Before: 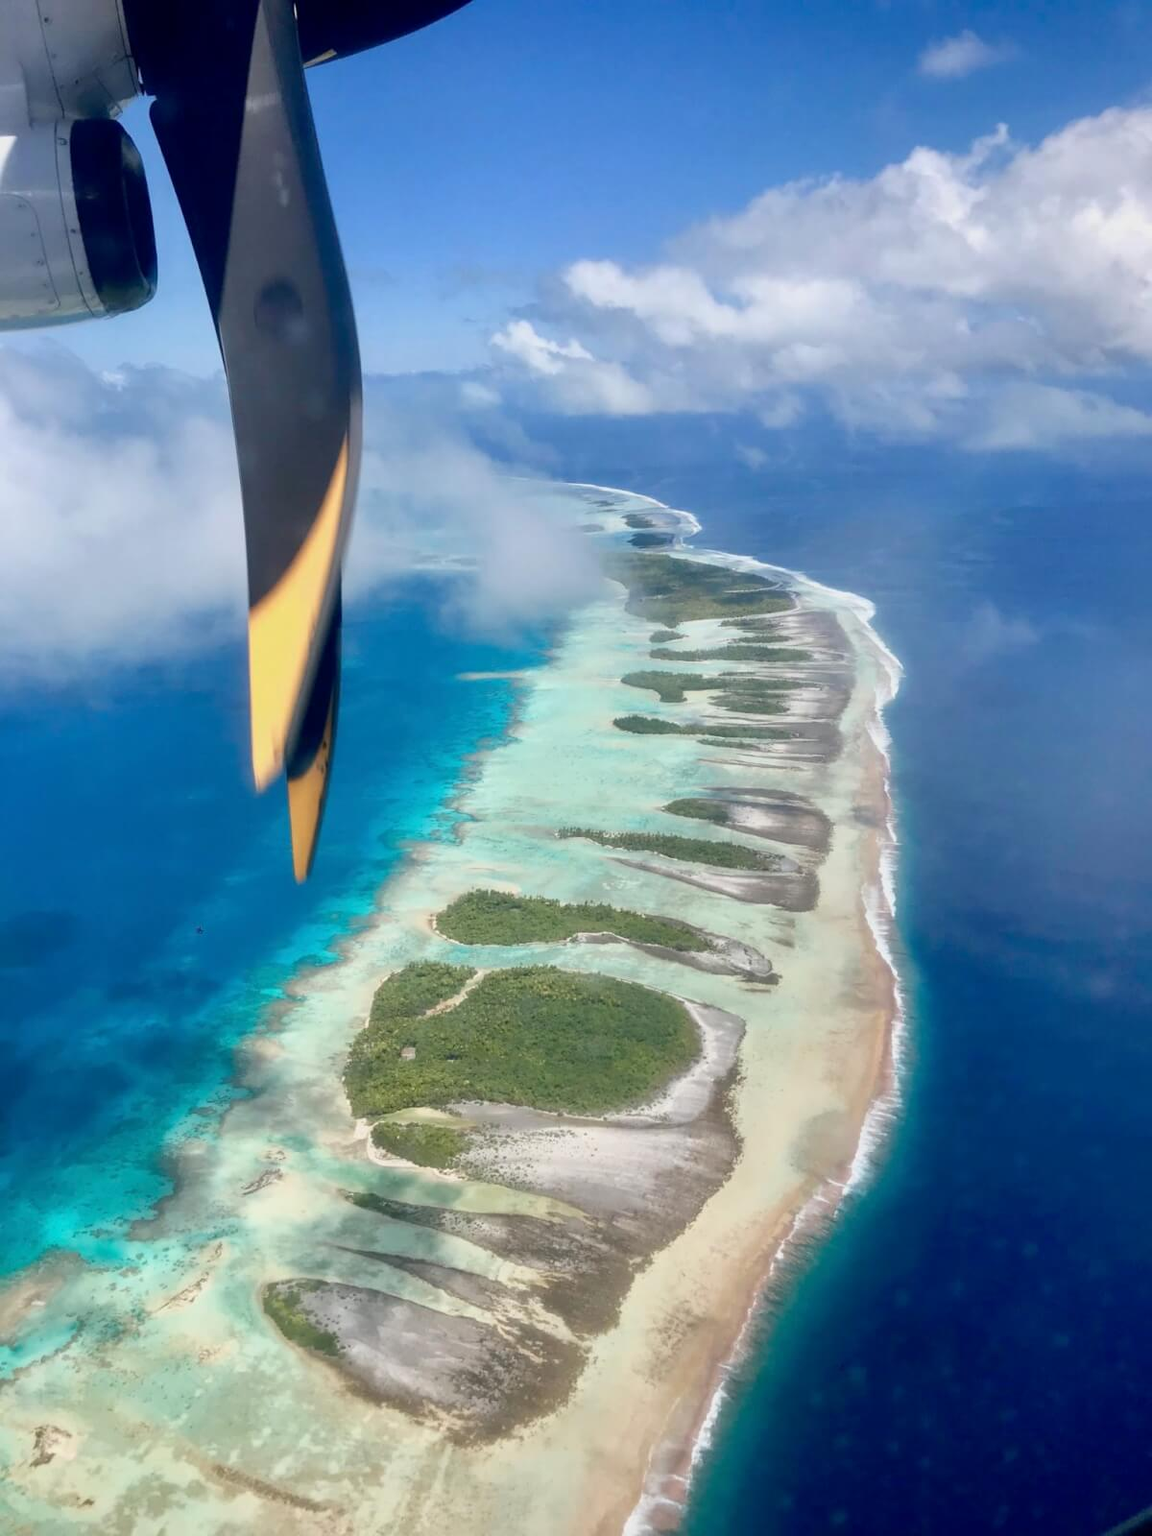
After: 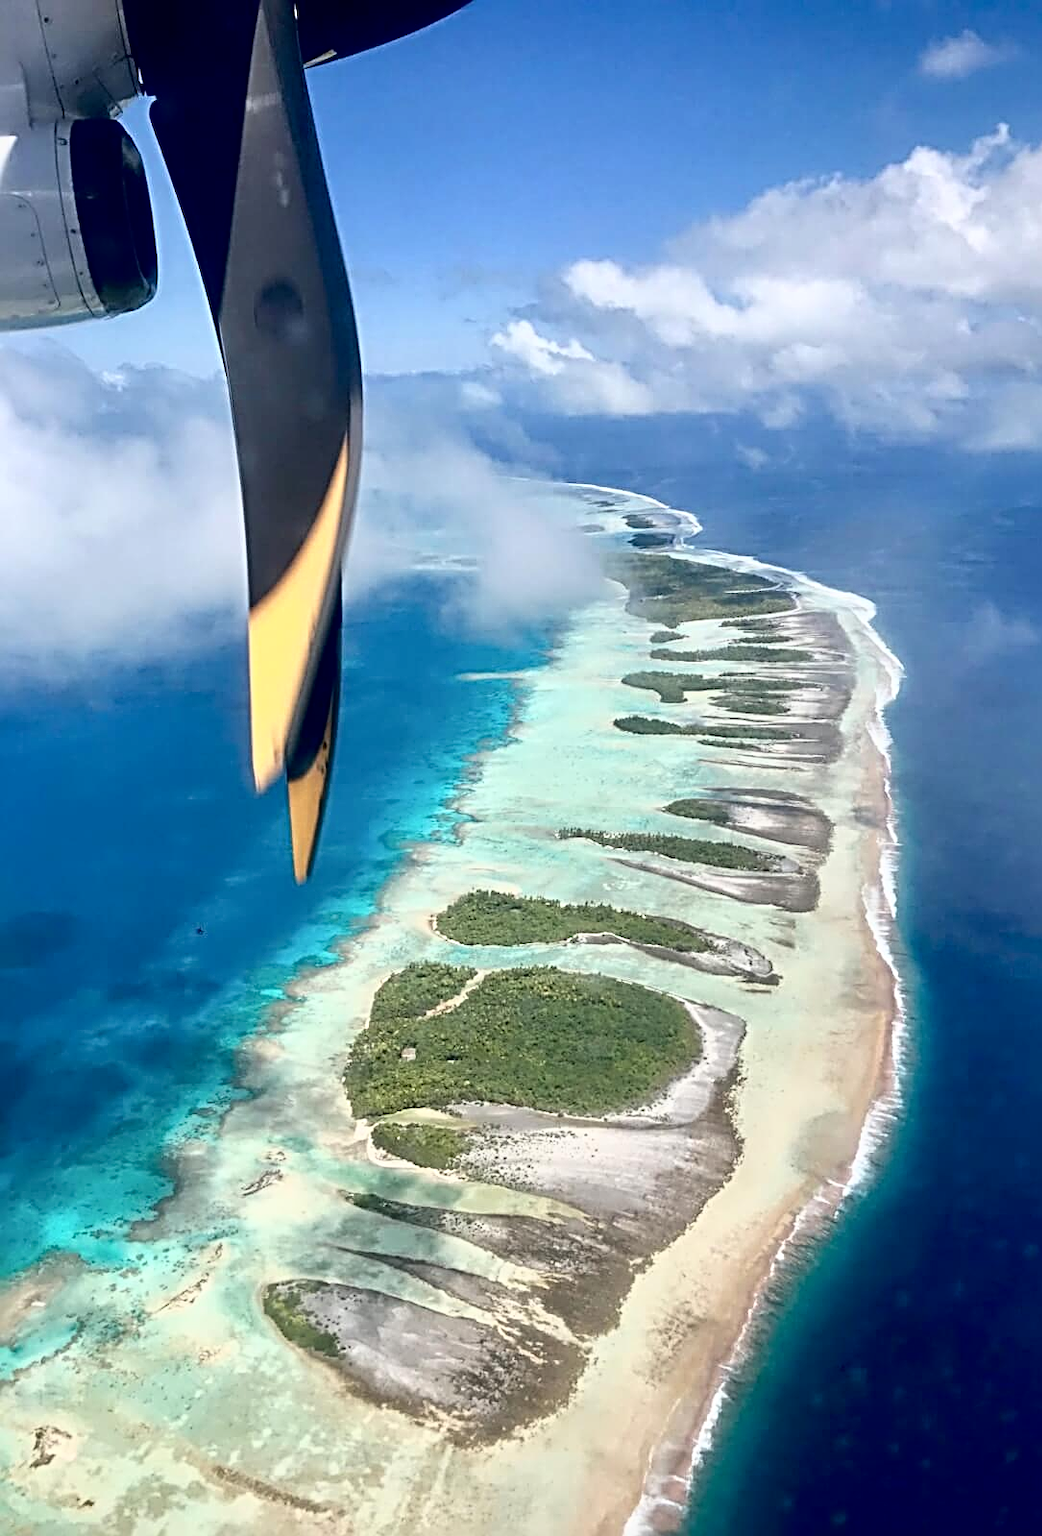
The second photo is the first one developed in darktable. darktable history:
tone curve: curves: ch0 [(0, 0) (0.003, 0.001) (0.011, 0.005) (0.025, 0.011) (0.044, 0.02) (0.069, 0.031) (0.1, 0.045) (0.136, 0.078) (0.177, 0.124) (0.224, 0.18) (0.277, 0.245) (0.335, 0.315) (0.399, 0.393) (0.468, 0.477) (0.543, 0.569) (0.623, 0.666) (0.709, 0.771) (0.801, 0.871) (0.898, 0.965) (1, 1)], color space Lab, independent channels, preserve colors none
sharpen: radius 3.681, amount 0.921
crop: right 9.522%, bottom 0.043%
